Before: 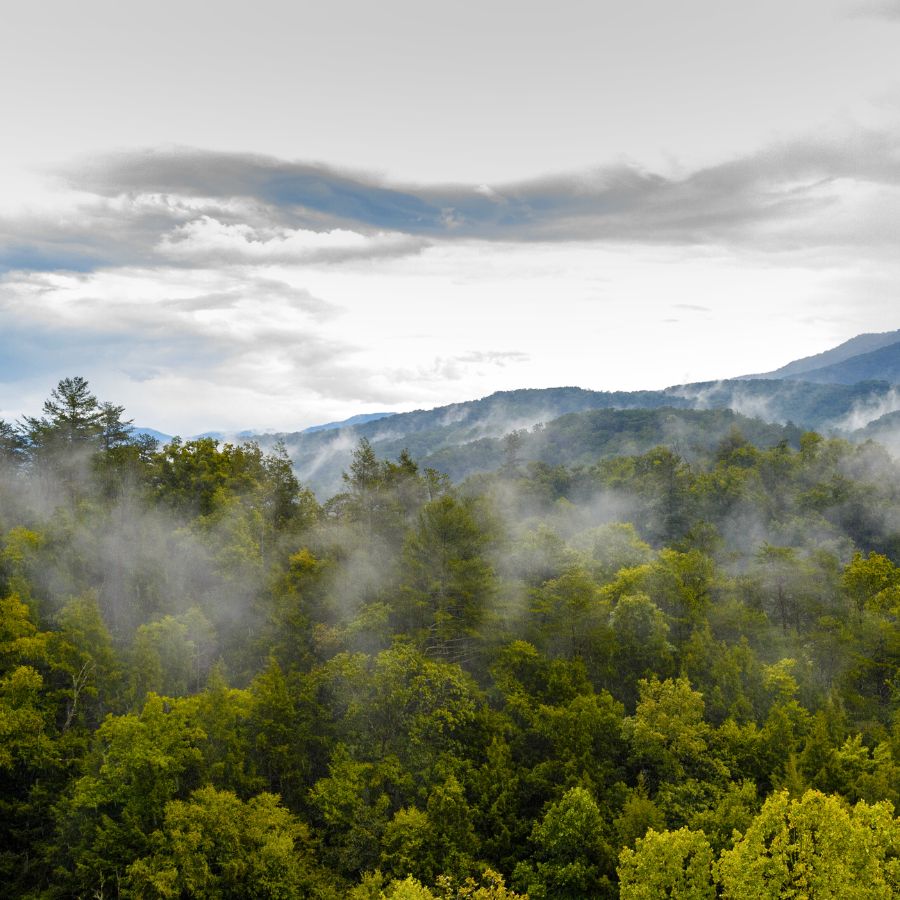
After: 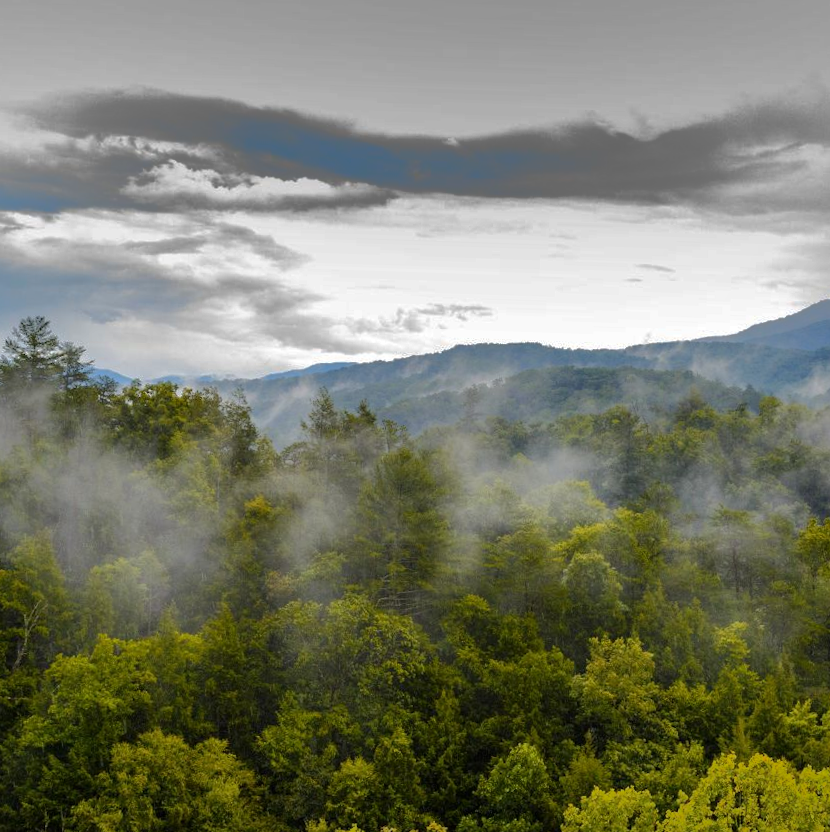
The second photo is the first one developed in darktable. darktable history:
crop and rotate: angle -1.95°, left 3.131%, top 3.935%, right 1.538%, bottom 0.452%
shadows and highlights: shadows -19.89, highlights -73.79
